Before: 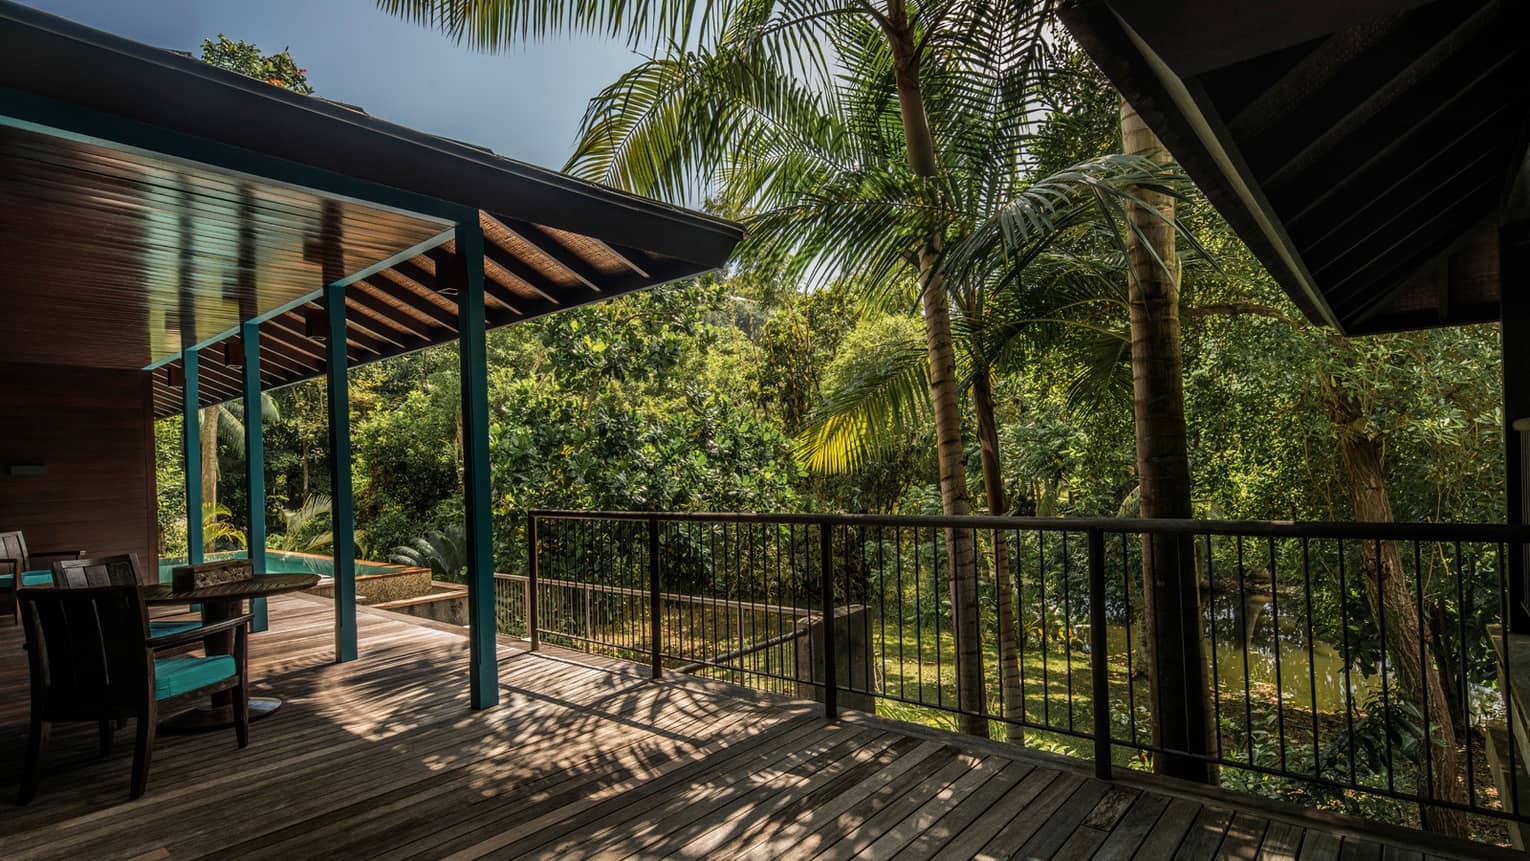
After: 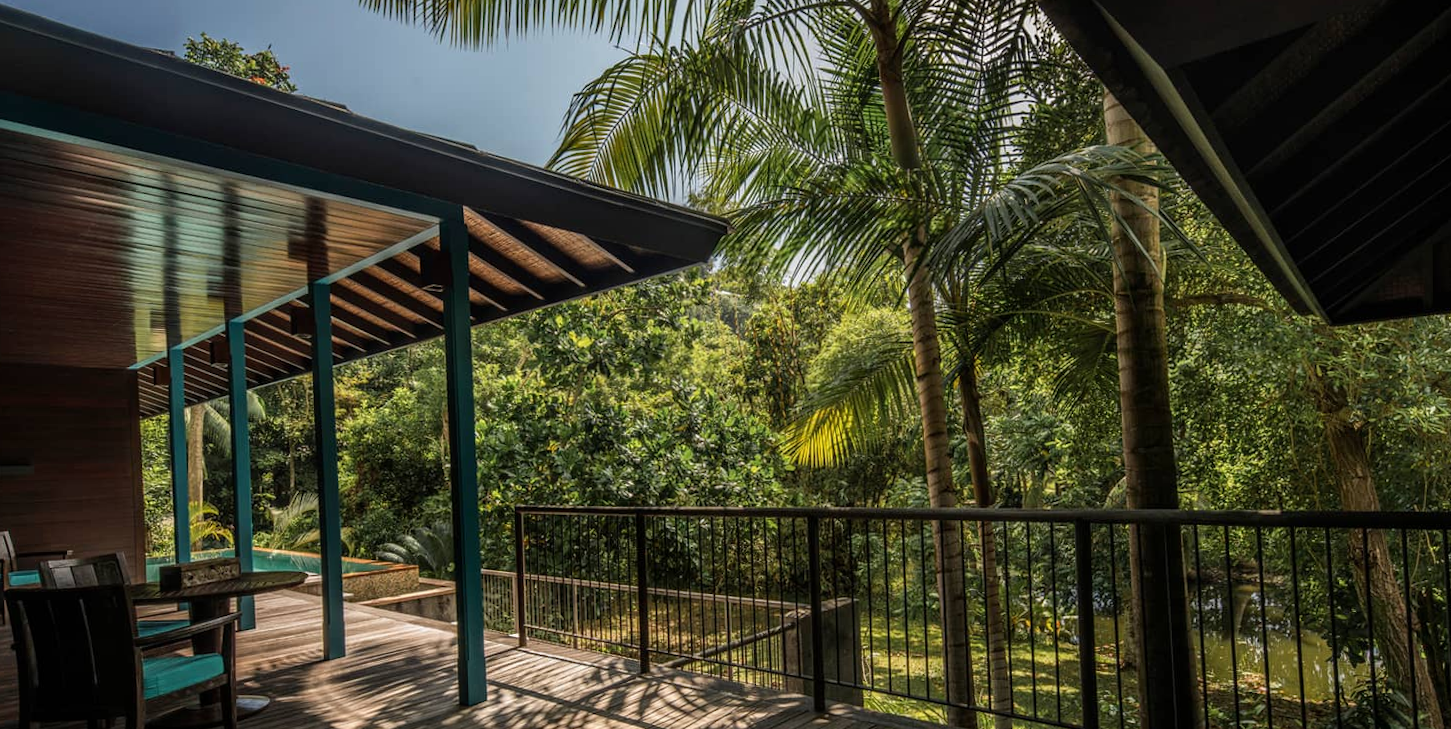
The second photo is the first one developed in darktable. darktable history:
crop and rotate: angle 0.48°, left 0.221%, right 3.468%, bottom 14.068%
